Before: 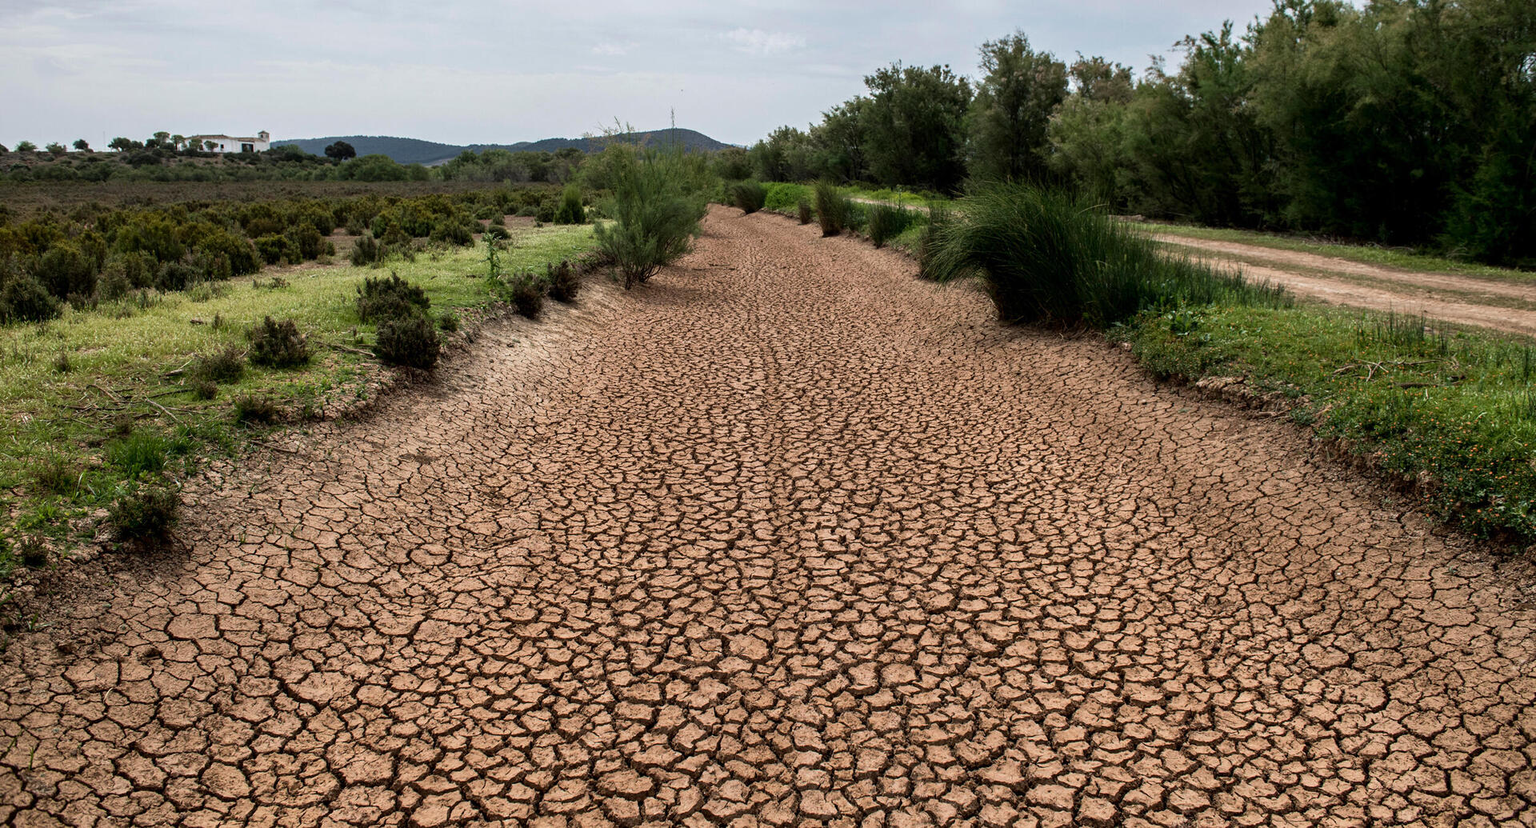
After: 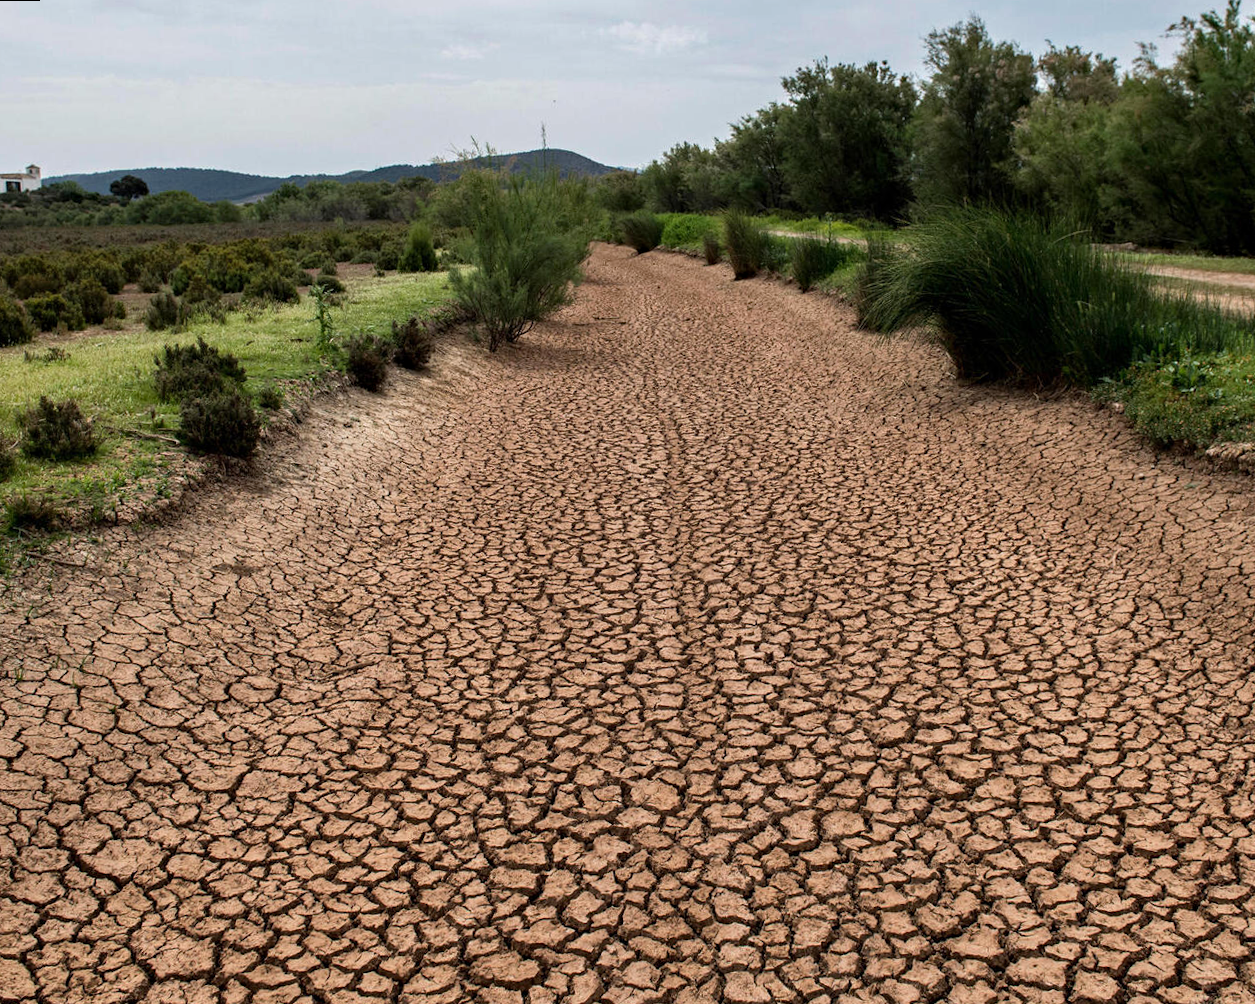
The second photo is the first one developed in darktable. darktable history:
rotate and perspective: rotation -1.42°, crop left 0.016, crop right 0.984, crop top 0.035, crop bottom 0.965
crop and rotate: left 14.385%, right 18.948%
color balance rgb: global vibrance -1%, saturation formula JzAzBz (2021)
haze removal: compatibility mode true, adaptive false
